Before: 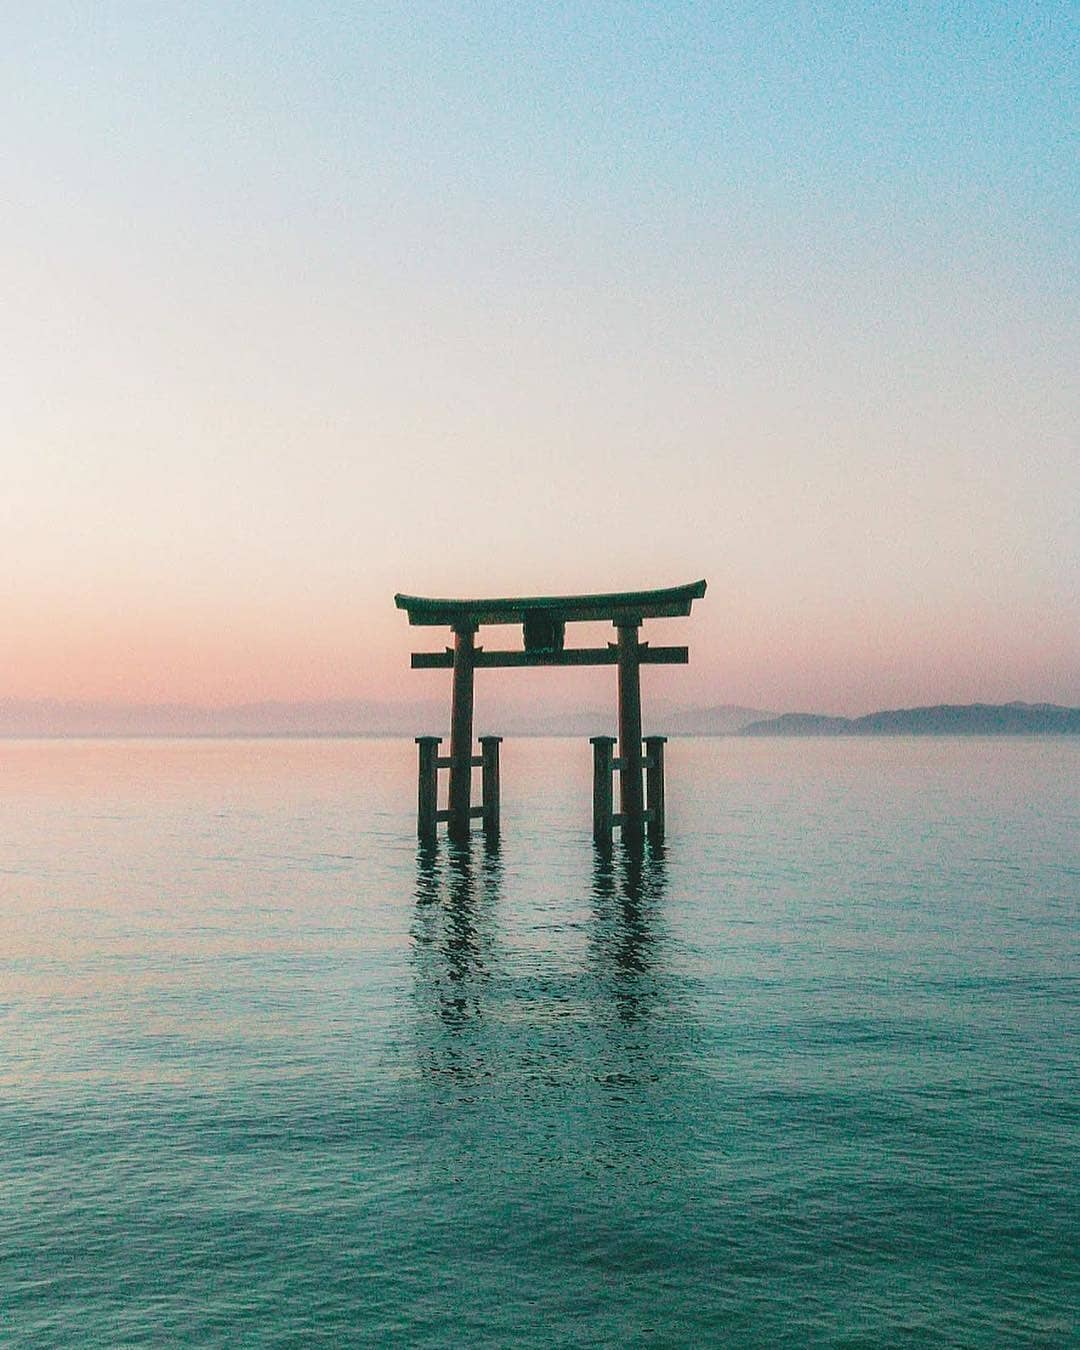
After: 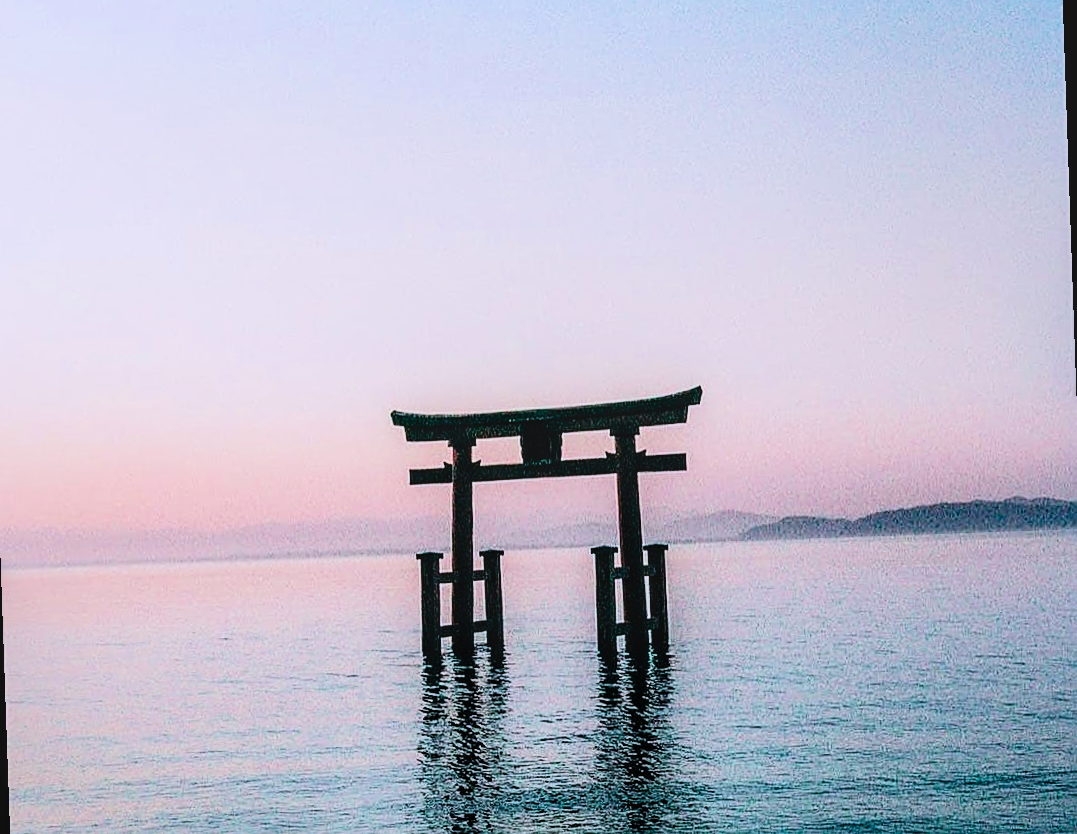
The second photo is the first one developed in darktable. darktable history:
crop: top 11.166%, bottom 22.168%
rotate and perspective: rotation -2°, crop left 0.022, crop right 0.978, crop top 0.049, crop bottom 0.951
local contrast: on, module defaults
color calibration: output R [0.999, 0.026, -0.11, 0], output G [-0.019, 1.037, -0.099, 0], output B [0.022, -0.023, 0.902, 0], illuminant custom, x 0.367, y 0.392, temperature 4437.75 K, clip negative RGB from gamut false
sharpen: on, module defaults
exposure: compensate exposure bias true, compensate highlight preservation false
filmic rgb: black relative exposure -5 EV, hardness 2.88, contrast 1.3
contrast brightness saturation: contrast 0.28
